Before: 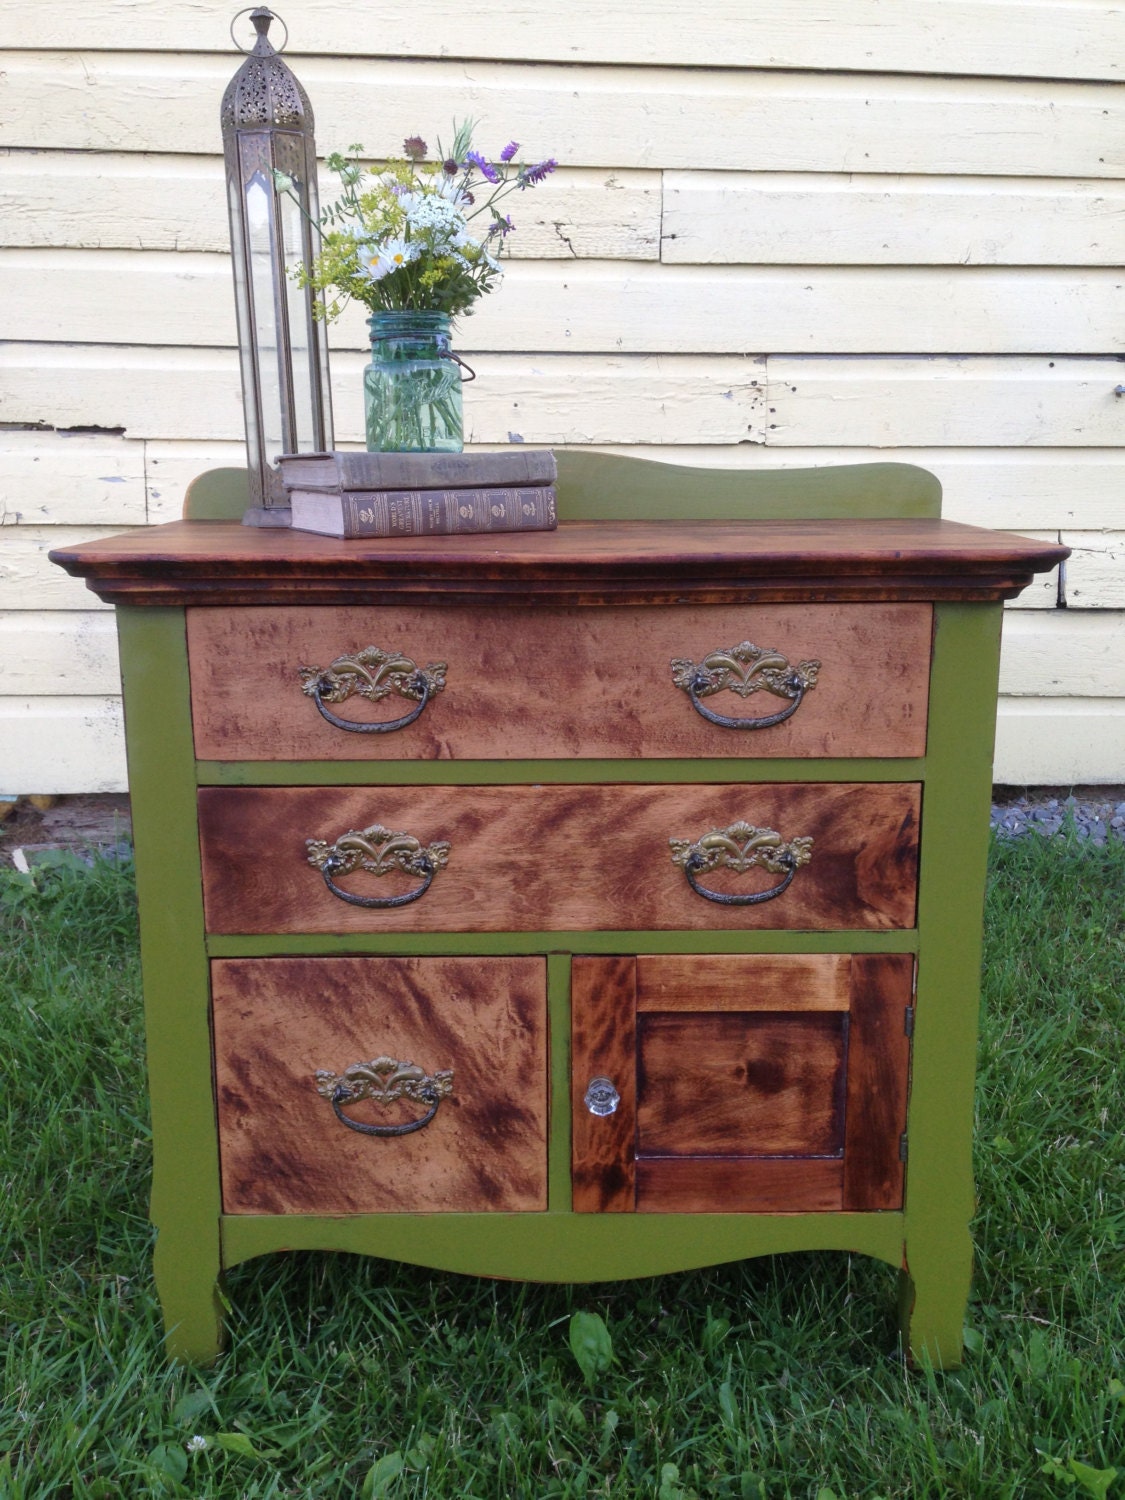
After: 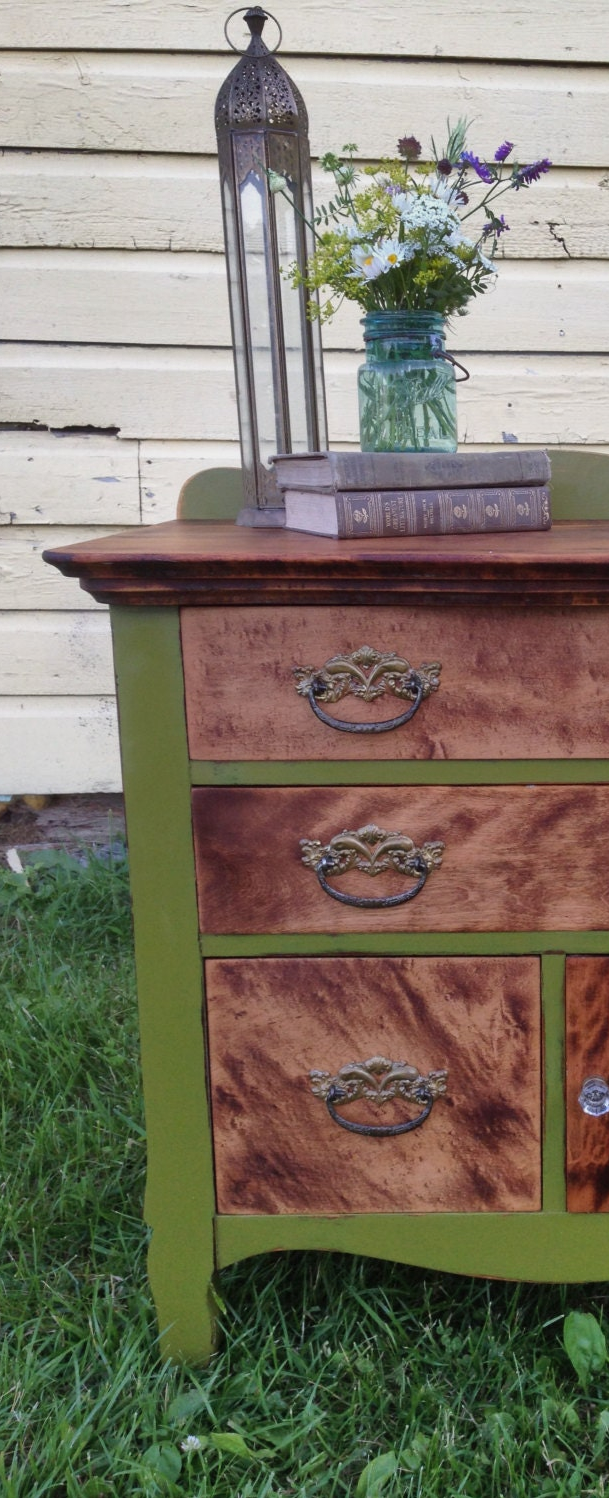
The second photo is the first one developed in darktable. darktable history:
crop: left 0.608%, right 45.184%, bottom 0.079%
shadows and highlights: soften with gaussian
exposure: exposure -0.207 EV, compensate highlight preservation false
